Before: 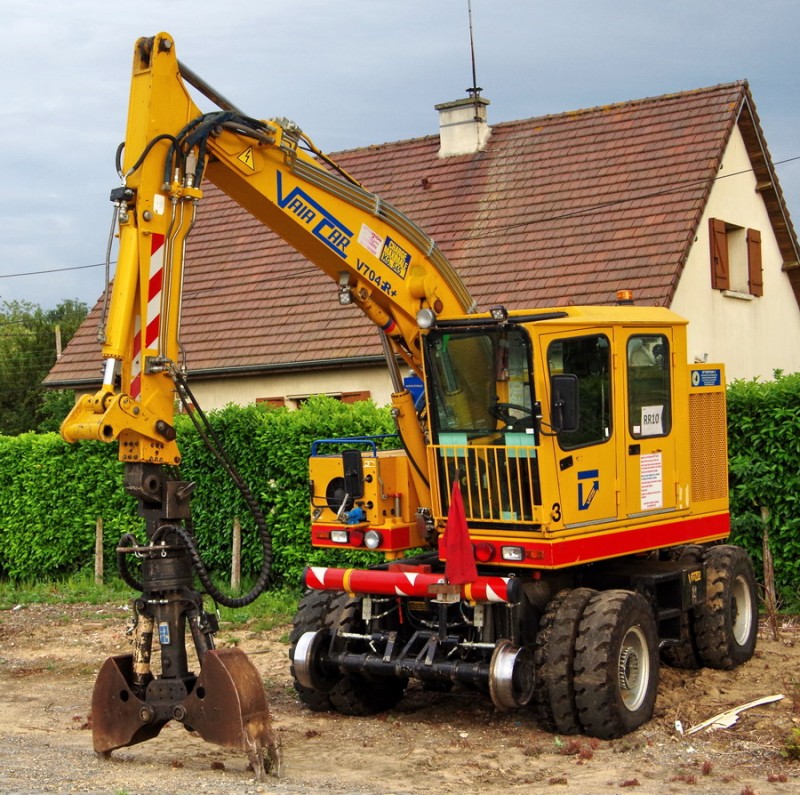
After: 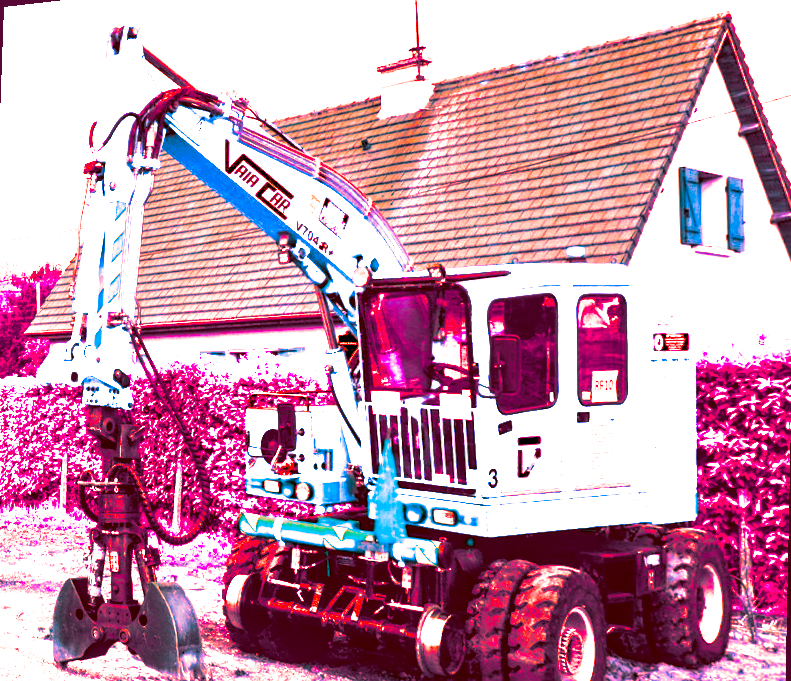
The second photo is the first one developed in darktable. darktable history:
split-toning: shadows › hue 226.8°, shadows › saturation 0.56, highlights › hue 28.8°, balance -40, compress 0%
color correction: highlights a* -39.68, highlights b* -40, shadows a* -40, shadows b* -40, saturation -3
rotate and perspective: rotation 1.69°, lens shift (vertical) -0.023, lens shift (horizontal) -0.291, crop left 0.025, crop right 0.988, crop top 0.092, crop bottom 0.842
base curve: curves: ch0 [(0, 0) (0.007, 0.004) (0.027, 0.03) (0.046, 0.07) (0.207, 0.54) (0.442, 0.872) (0.673, 0.972) (1, 1)], preserve colors none
local contrast: on, module defaults
exposure: black level correction 0.001, compensate highlight preservation false
